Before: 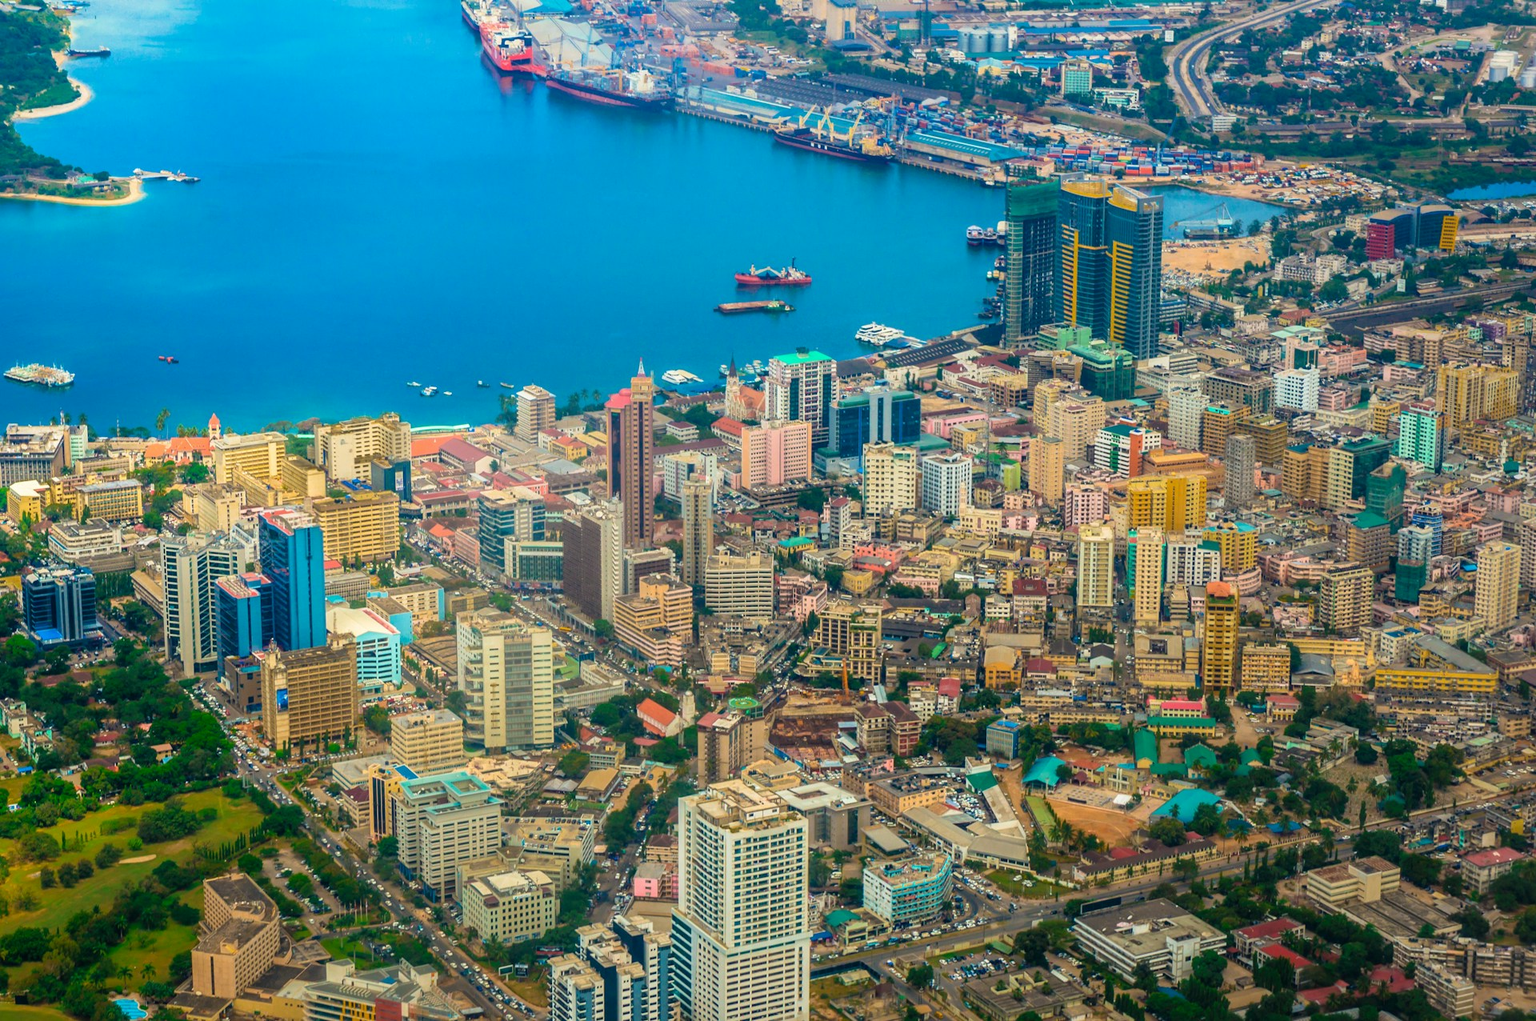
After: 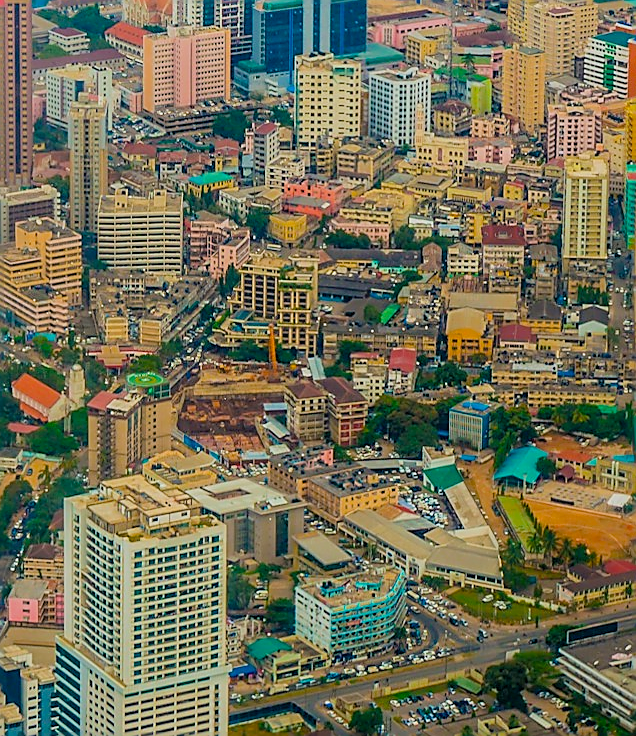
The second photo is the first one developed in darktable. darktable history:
filmic rgb: middle gray luminance 18.42%, black relative exposure -10.5 EV, white relative exposure 3.4 EV, threshold 6 EV, target black luminance 0%, hardness 6.03, latitude 99%, contrast 0.847, shadows ↔ highlights balance 0.505%, add noise in highlights 0, preserve chrominance max RGB, color science v3 (2019), use custom middle-gray values true, iterations of high-quality reconstruction 0, contrast in highlights soft, enable highlight reconstruction true
crop: left 40.878%, top 39.176%, right 25.993%, bottom 3.081%
sharpen: radius 1.4, amount 1.25, threshold 0.7
color balance: output saturation 120%
